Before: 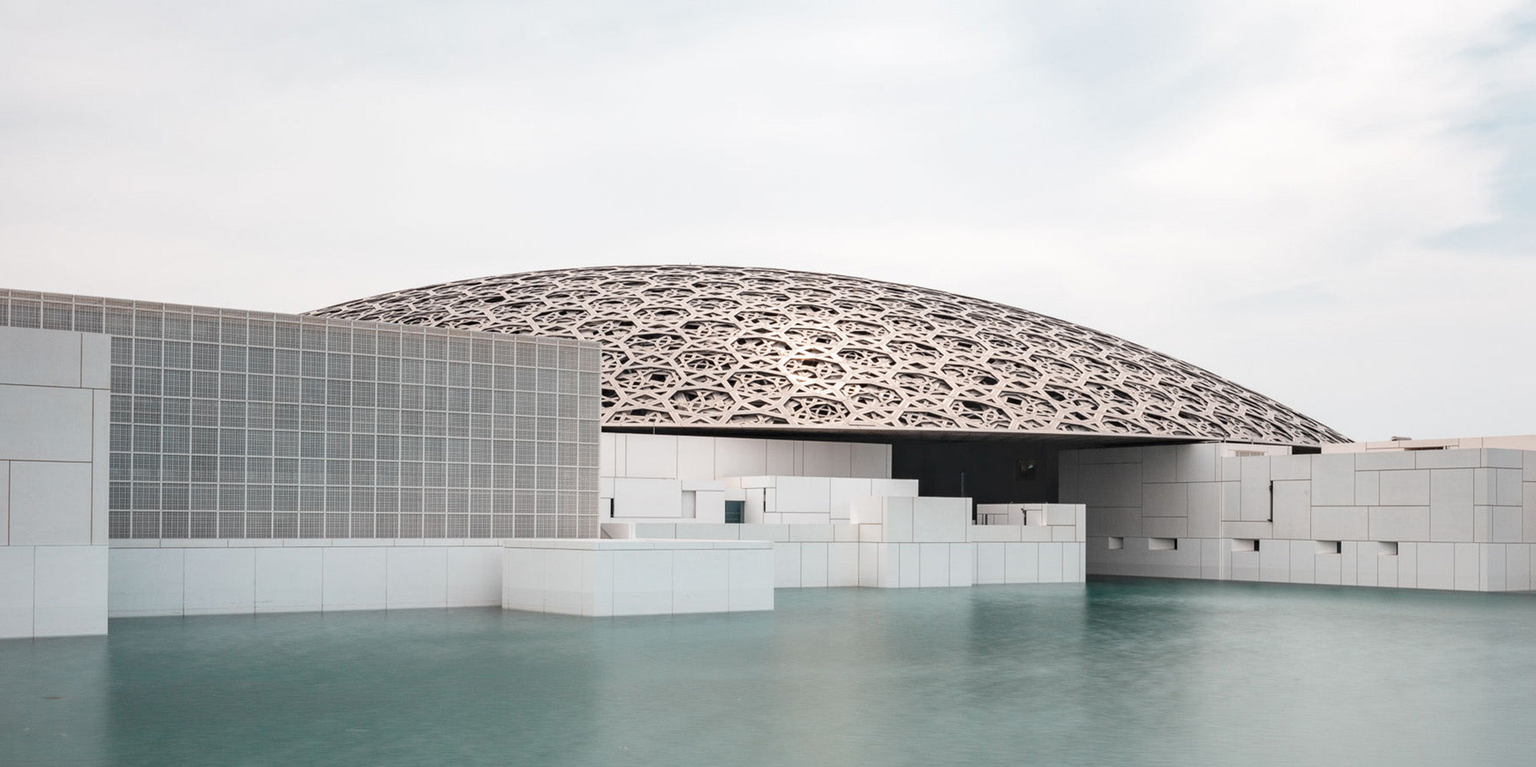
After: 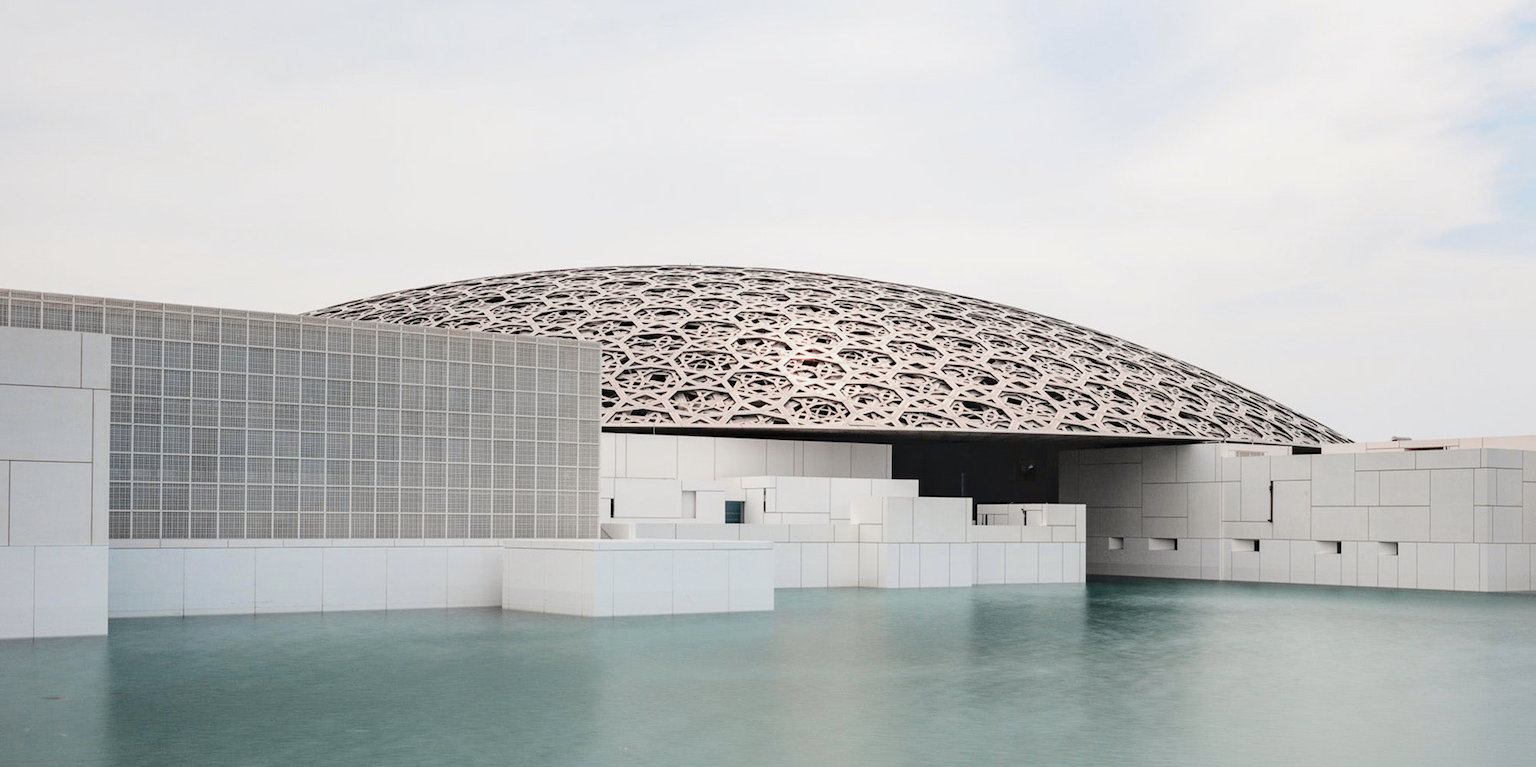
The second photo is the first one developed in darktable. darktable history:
tone curve: curves: ch0 [(0, 0) (0.23, 0.189) (0.486, 0.52) (0.822, 0.825) (0.994, 0.955)]; ch1 [(0, 0) (0.226, 0.261) (0.379, 0.442) (0.469, 0.468) (0.495, 0.498) (0.514, 0.509) (0.561, 0.603) (0.59, 0.656) (1, 1)]; ch2 [(0, 0) (0.269, 0.299) (0.459, 0.43) (0.498, 0.5) (0.523, 0.52) (0.586, 0.569) (0.635, 0.617) (0.659, 0.681) (0.718, 0.764) (1, 1)], color space Lab, independent channels, preserve colors none
